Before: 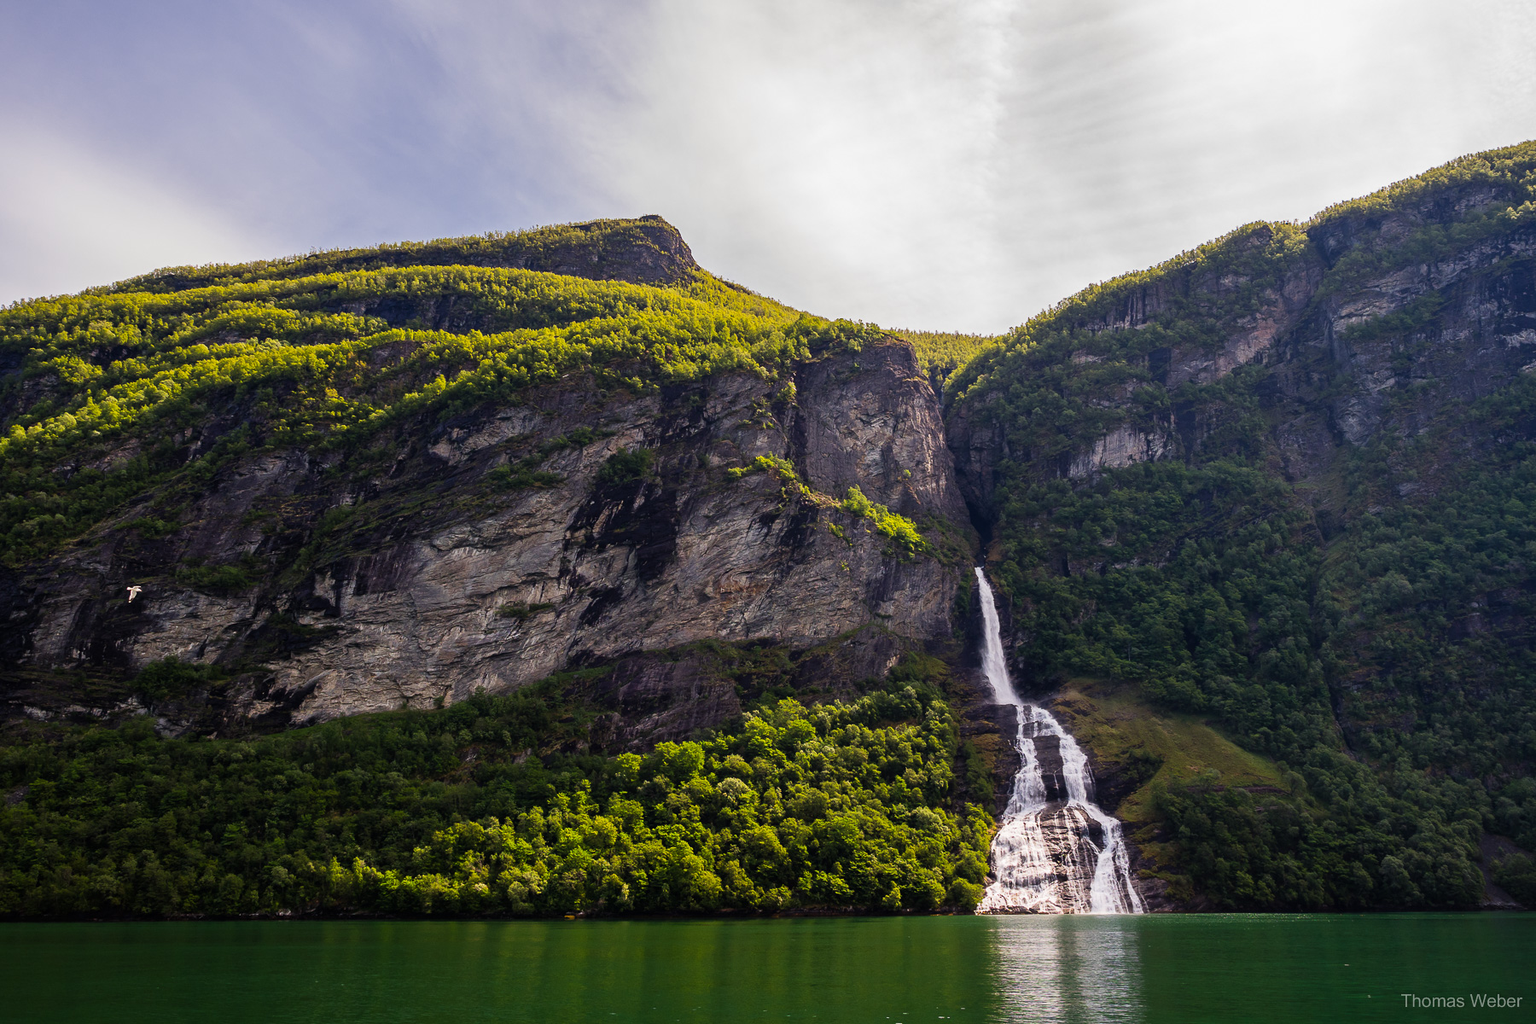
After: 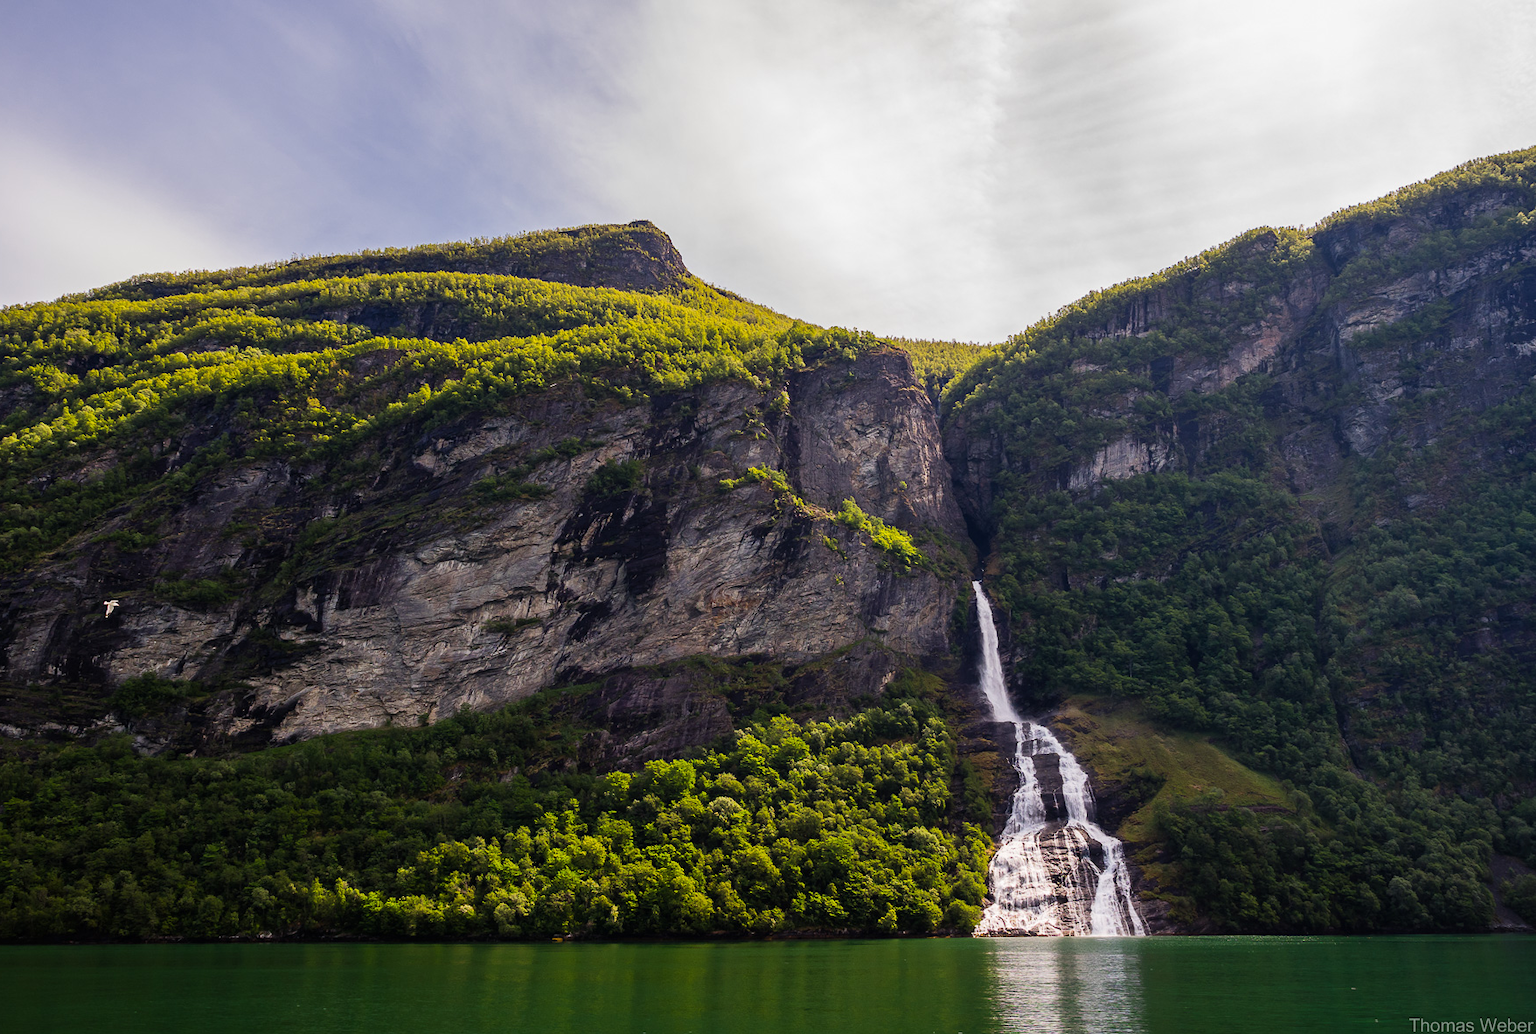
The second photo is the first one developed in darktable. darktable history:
crop and rotate: left 1.691%, right 0.66%, bottom 1.381%
